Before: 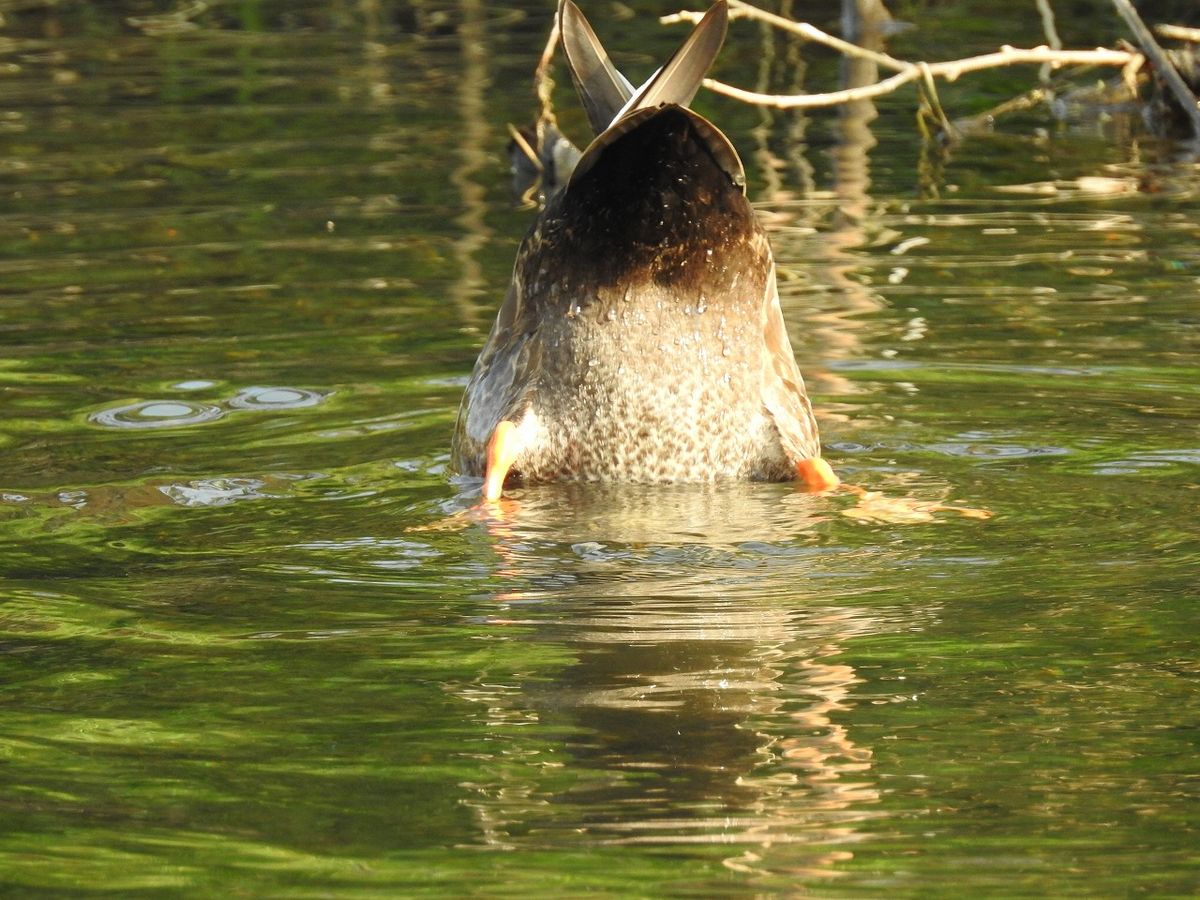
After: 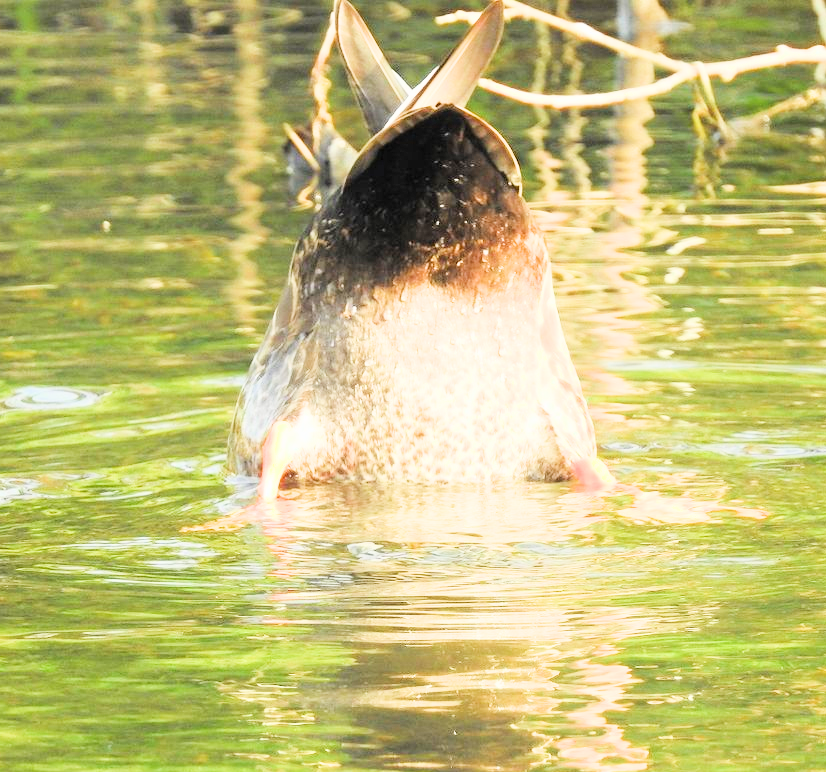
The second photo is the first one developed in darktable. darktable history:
exposure: black level correction 0, exposure 2.323 EV, compensate exposure bias true, compensate highlight preservation false
crop: left 18.75%, right 12.404%, bottom 14.169%
filmic rgb: middle gray luminance 29.03%, black relative exposure -10.33 EV, white relative exposure 5.49 EV, target black luminance 0%, hardness 3.91, latitude 1.41%, contrast 1.13, highlights saturation mix 4.84%, shadows ↔ highlights balance 14.77%
